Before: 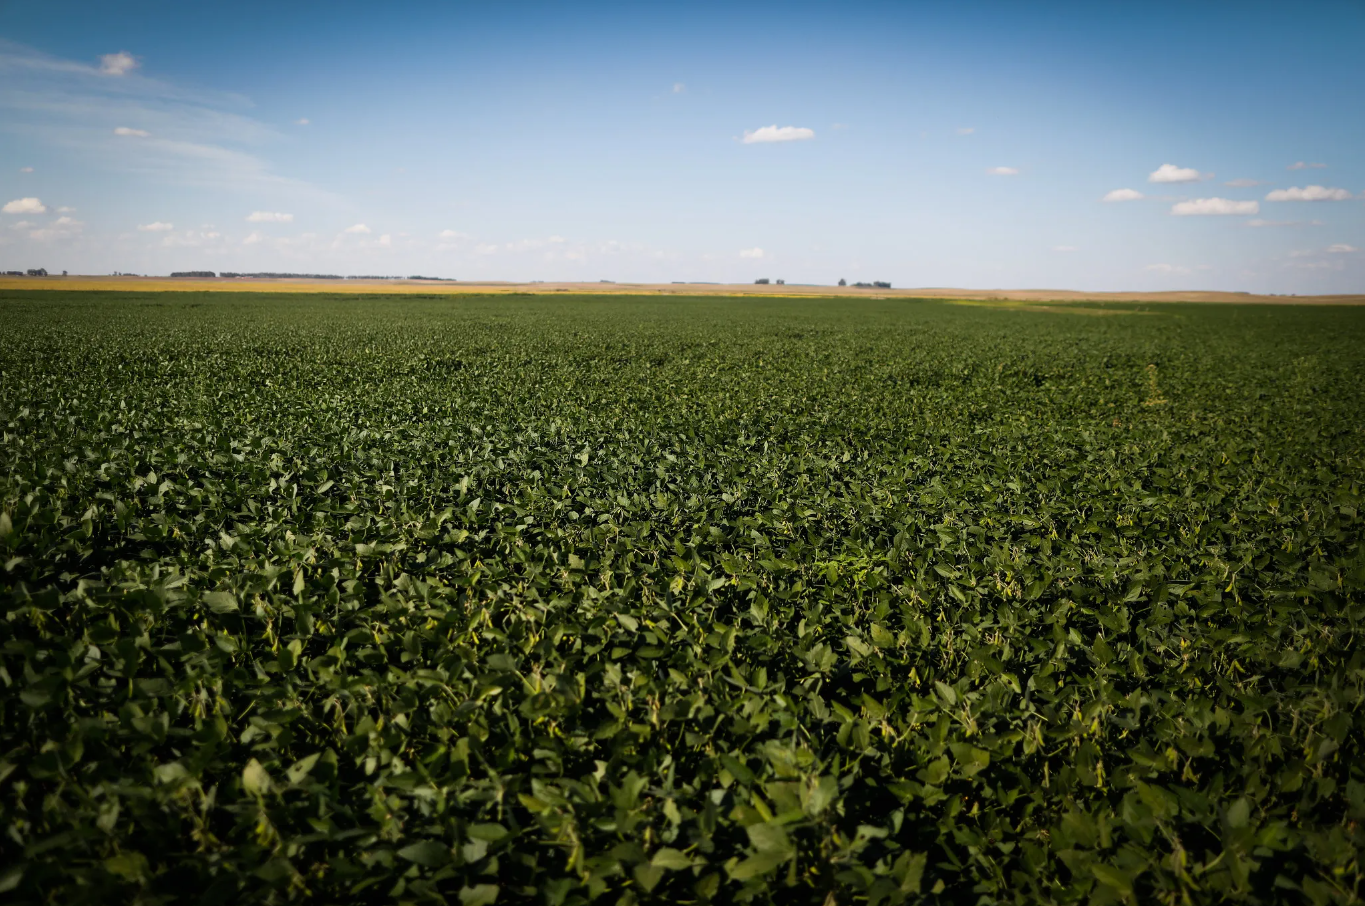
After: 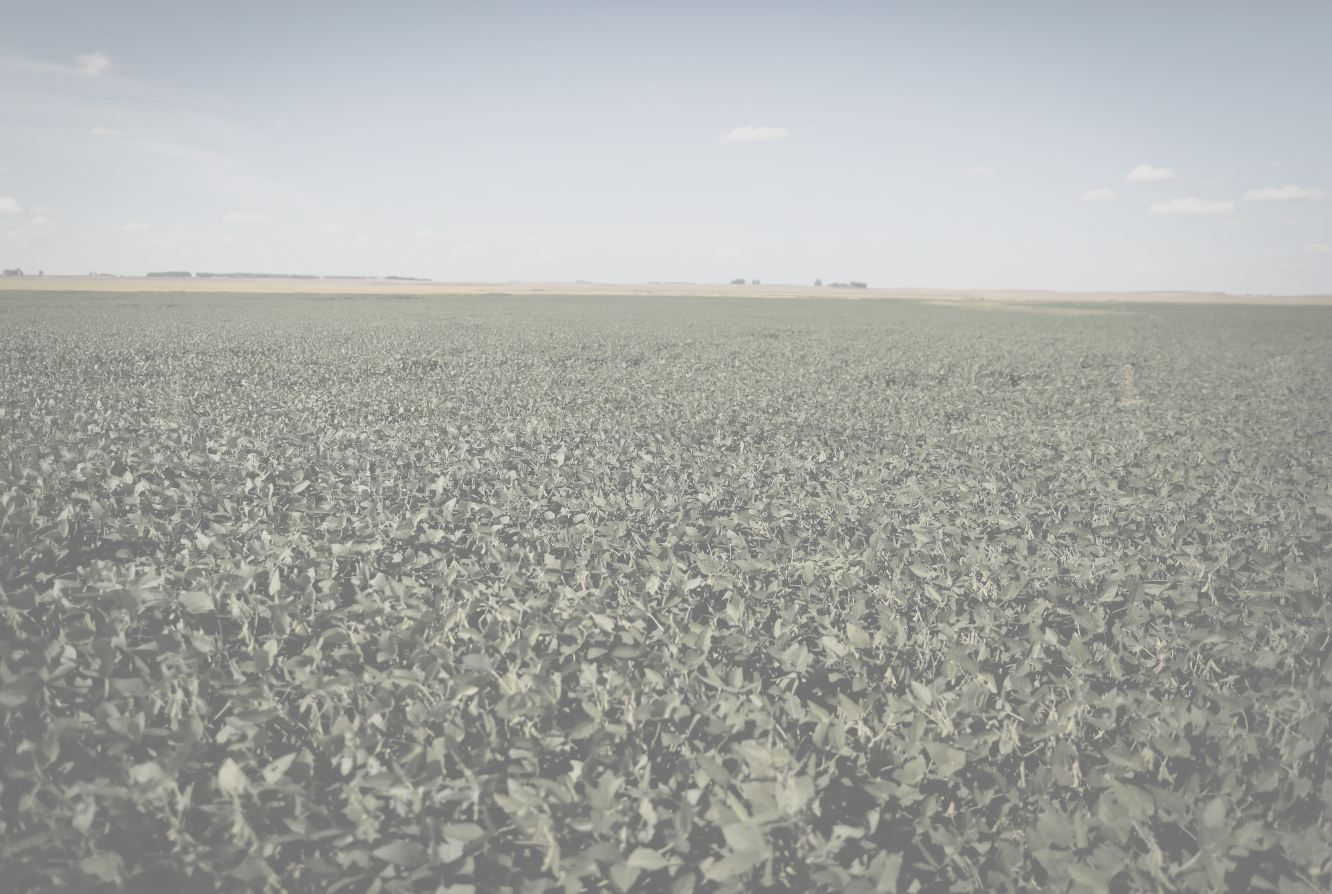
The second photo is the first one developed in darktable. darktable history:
crop and rotate: left 1.774%, right 0.633%, bottom 1.28%
contrast brightness saturation: contrast -0.32, brightness 0.75, saturation -0.78
